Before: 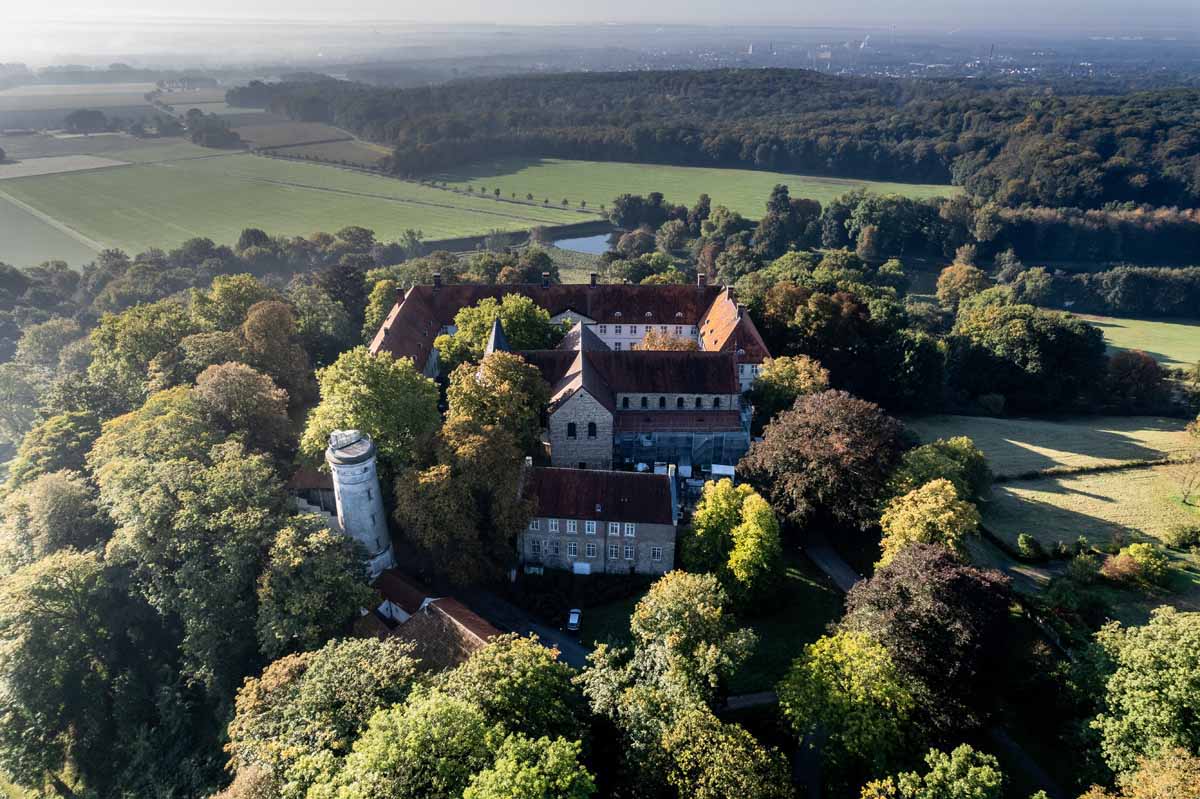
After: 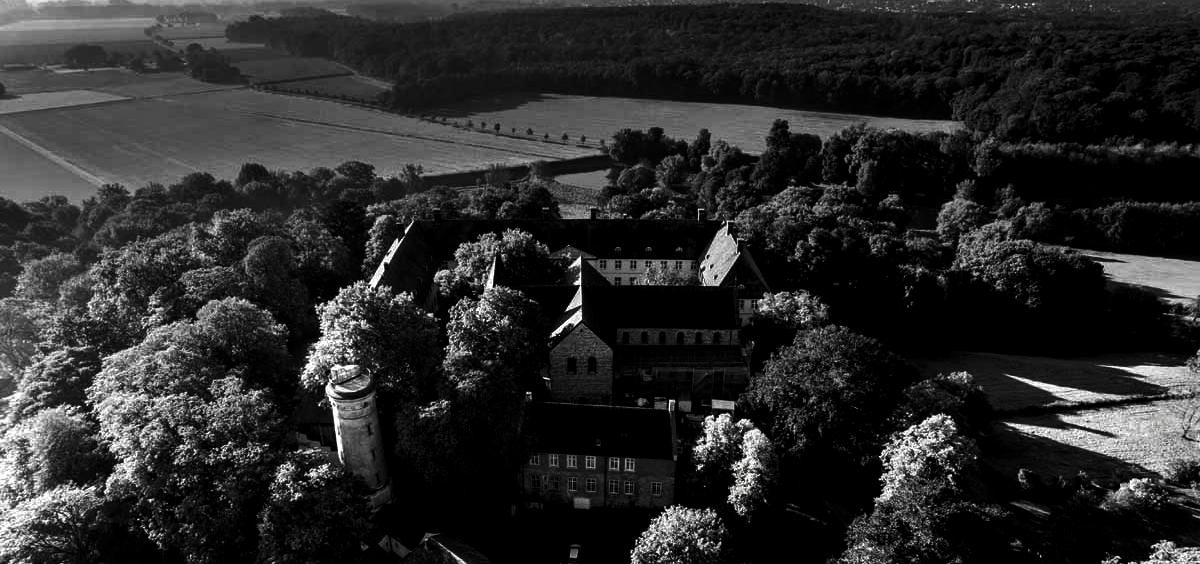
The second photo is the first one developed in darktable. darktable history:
tone equalizer: -8 EV -0.402 EV, -7 EV -0.38 EV, -6 EV -0.347 EV, -5 EV -0.245 EV, -3 EV 0.243 EV, -2 EV 0.335 EV, -1 EV 0.39 EV, +0 EV 0.392 EV, edges refinement/feathering 500, mask exposure compensation -1.57 EV, preserve details no
local contrast: highlights 105%, shadows 103%, detail 120%, midtone range 0.2
crop and rotate: top 8.144%, bottom 21.149%
contrast brightness saturation: contrast -0.026, brightness -0.572, saturation -0.994
